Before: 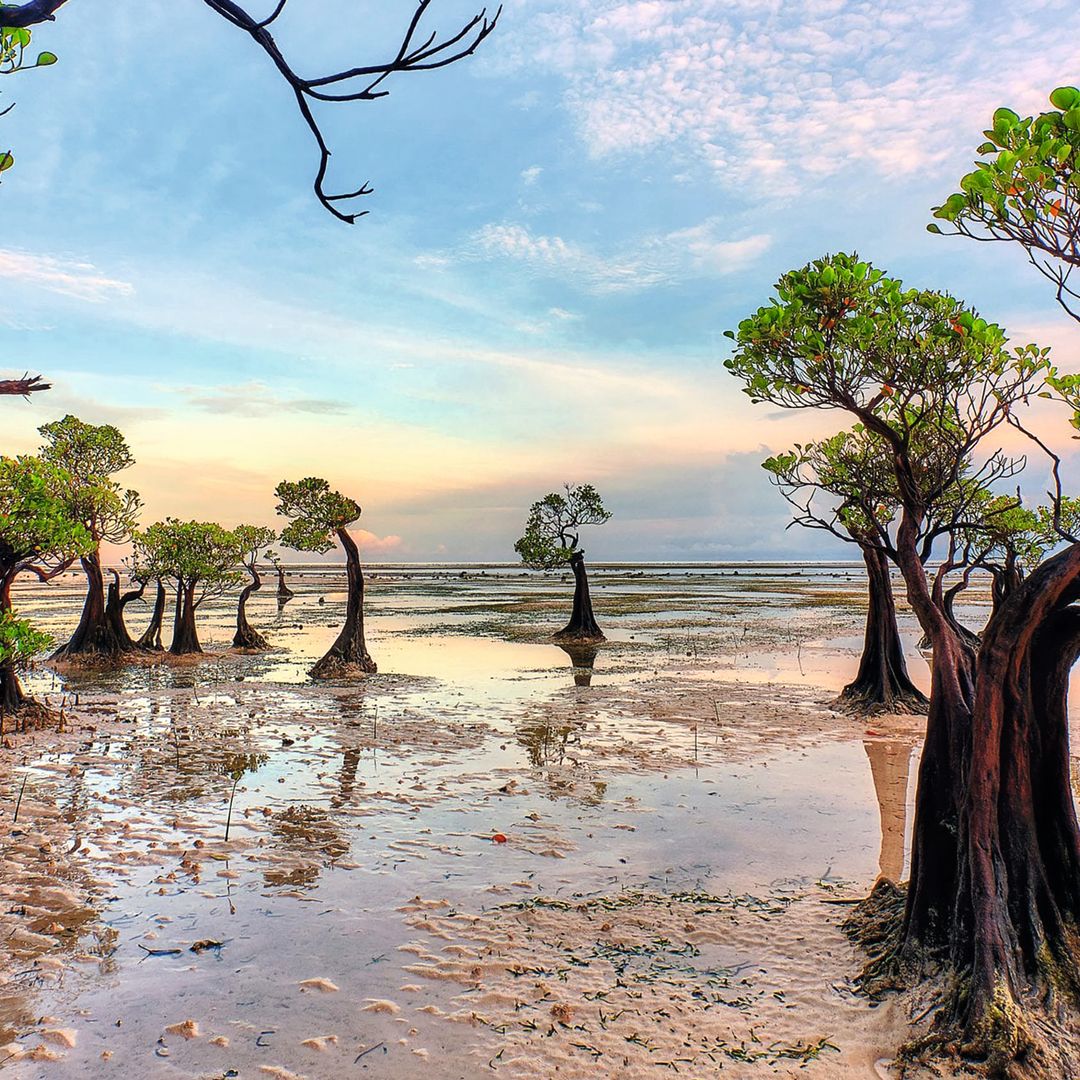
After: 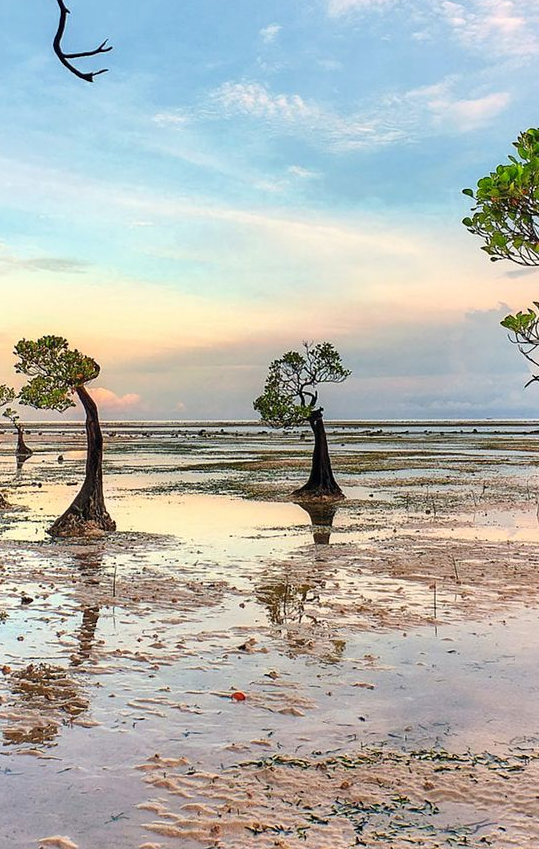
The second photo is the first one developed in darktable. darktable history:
crop and rotate: angle 0.024°, left 24.199%, top 13.178%, right 25.839%, bottom 8.105%
